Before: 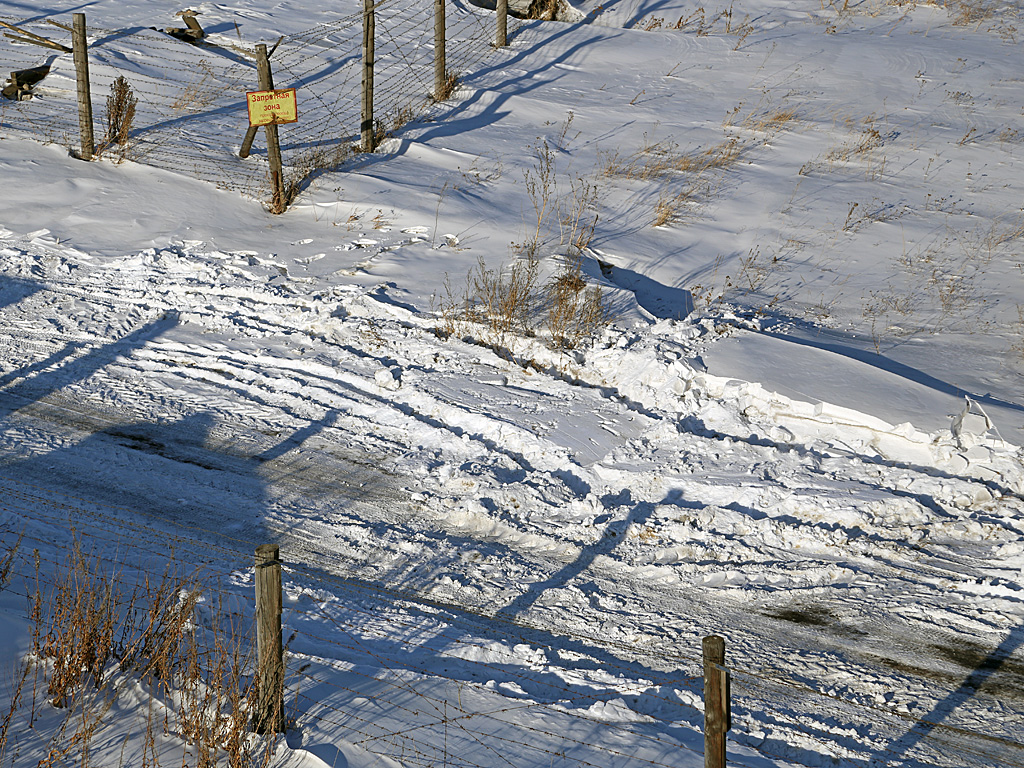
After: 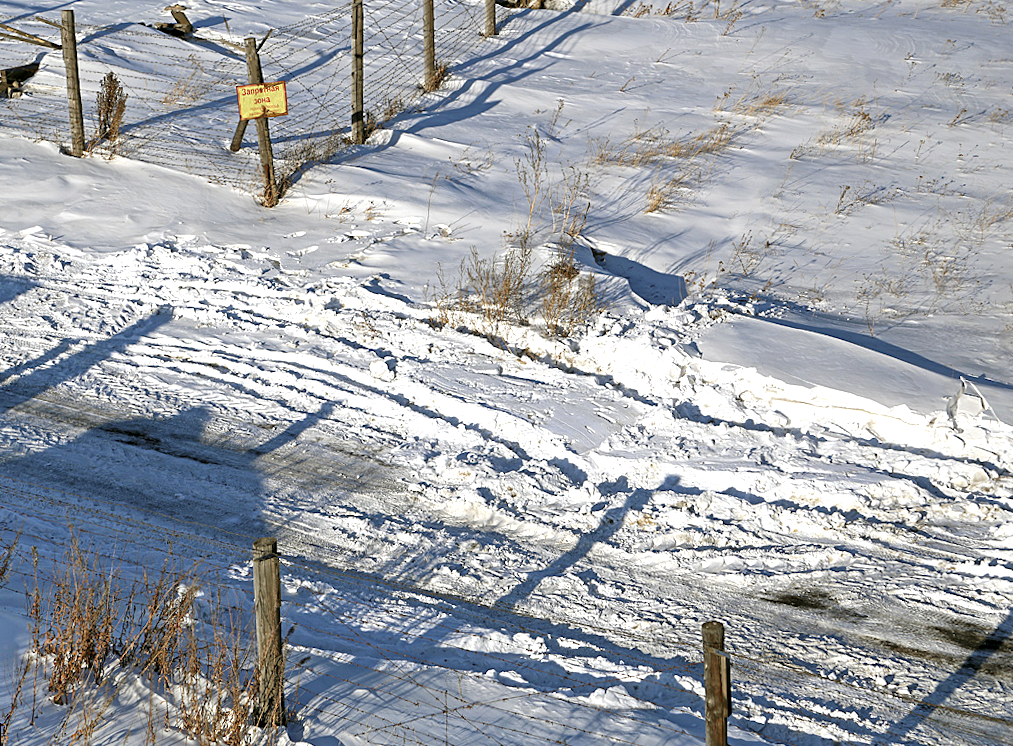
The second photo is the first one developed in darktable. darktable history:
rotate and perspective: rotation -1°, crop left 0.011, crop right 0.989, crop top 0.025, crop bottom 0.975
shadows and highlights: radius 110.86, shadows 51.09, white point adjustment 9.16, highlights -4.17, highlights color adjustment 32.2%, soften with gaussian
local contrast: highlights 100%, shadows 100%, detail 120%, midtone range 0.2
exposure: exposure 0.161 EV, compensate highlight preservation false
